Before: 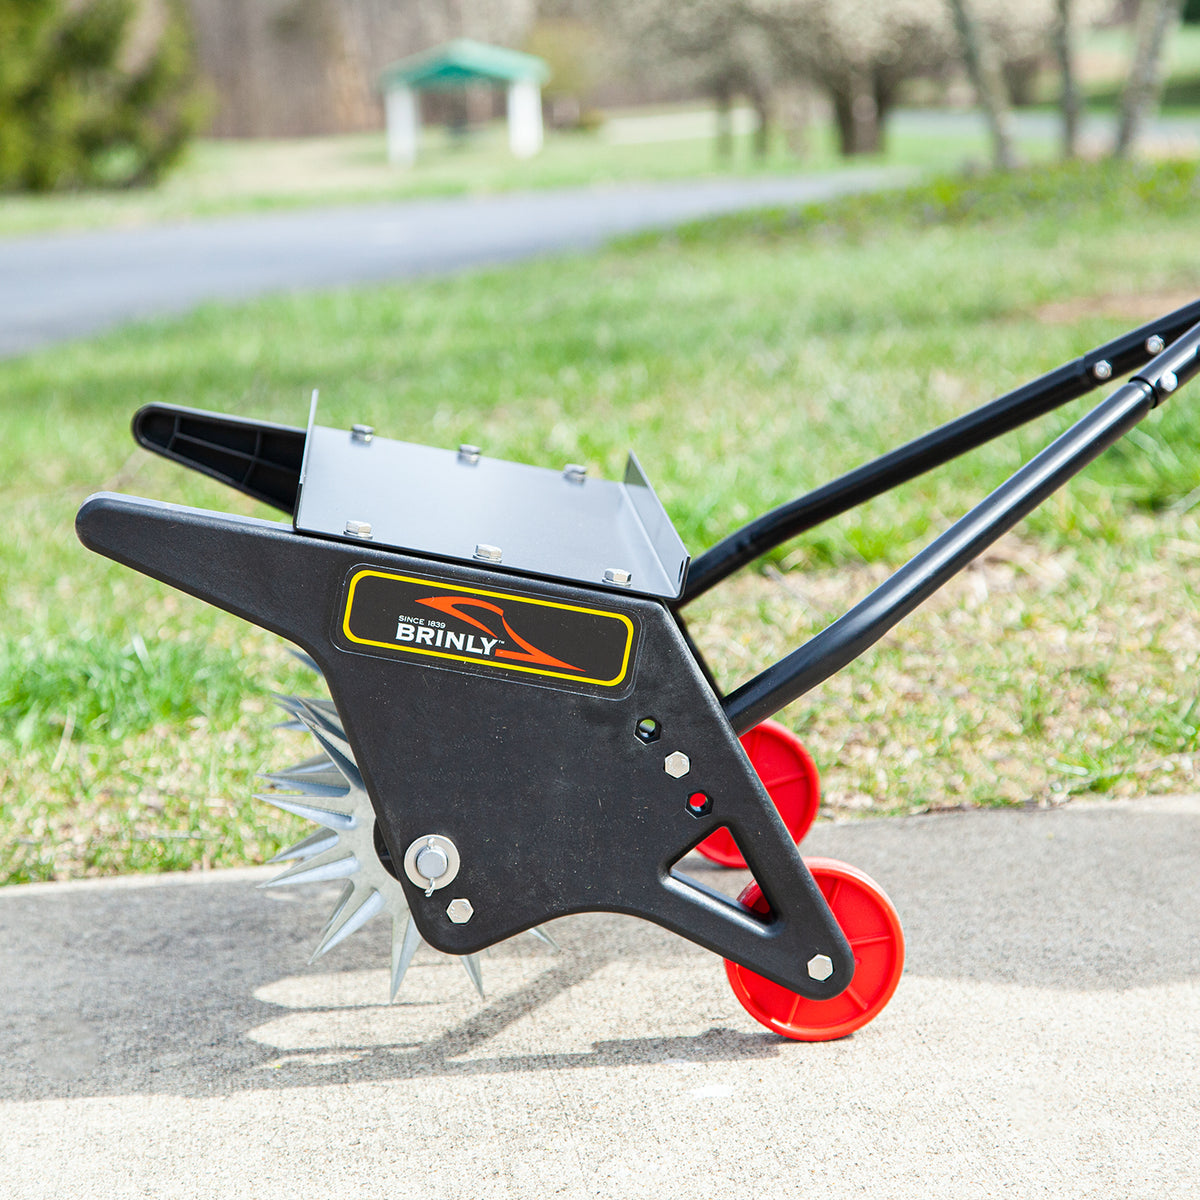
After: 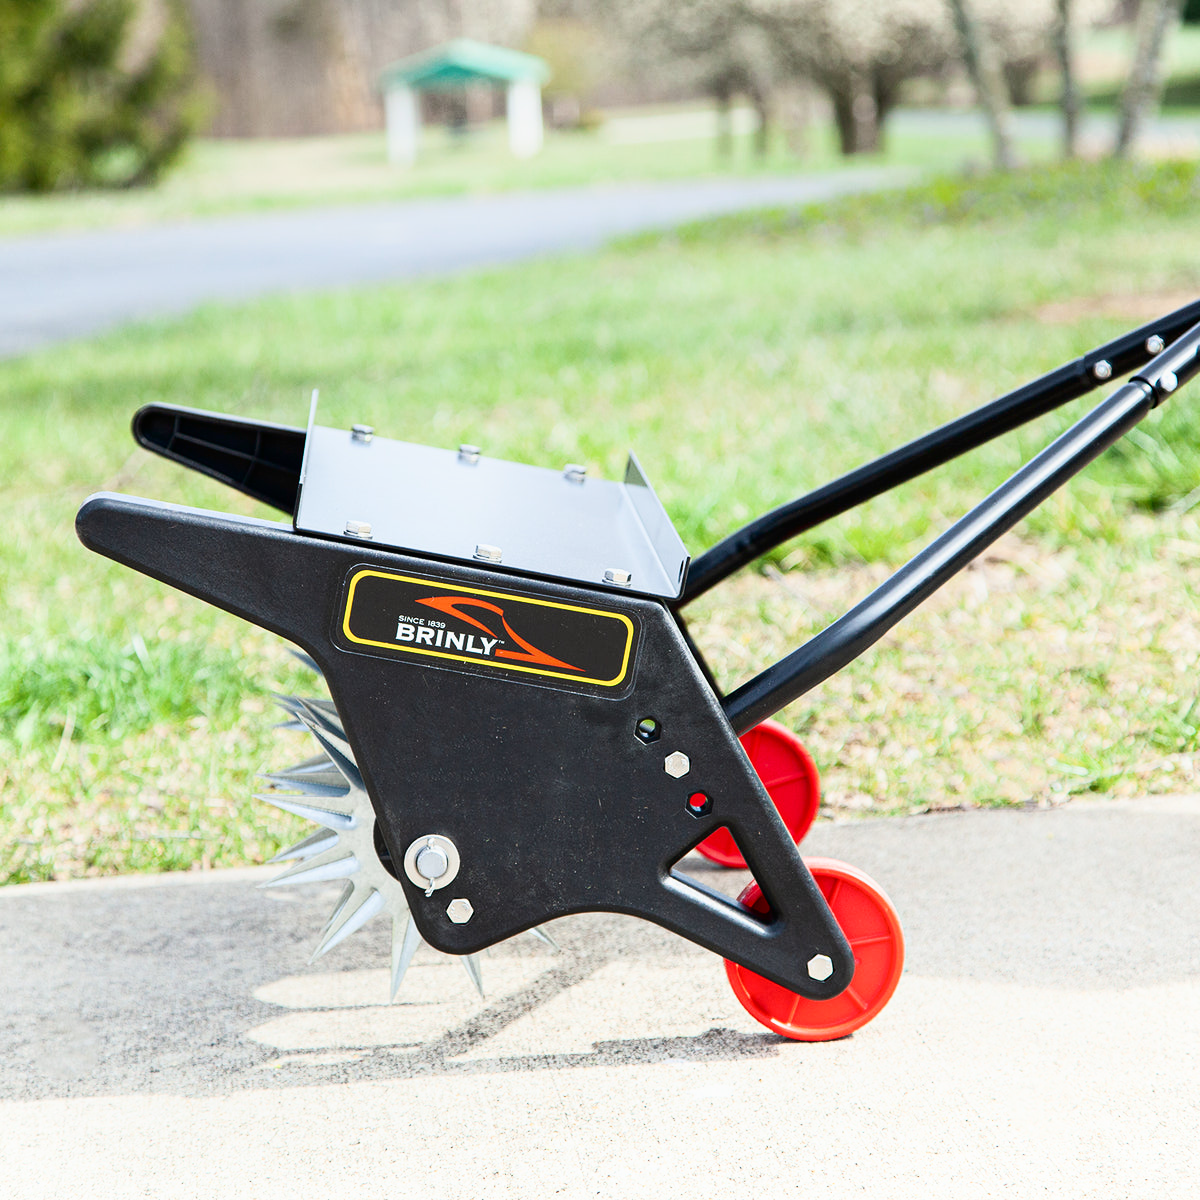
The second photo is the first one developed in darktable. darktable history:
local contrast: mode bilateral grid, contrast 100, coarseness 100, detail 91%, midtone range 0.2
shadows and highlights: shadows -62.32, white point adjustment -5.22, highlights 61.59
